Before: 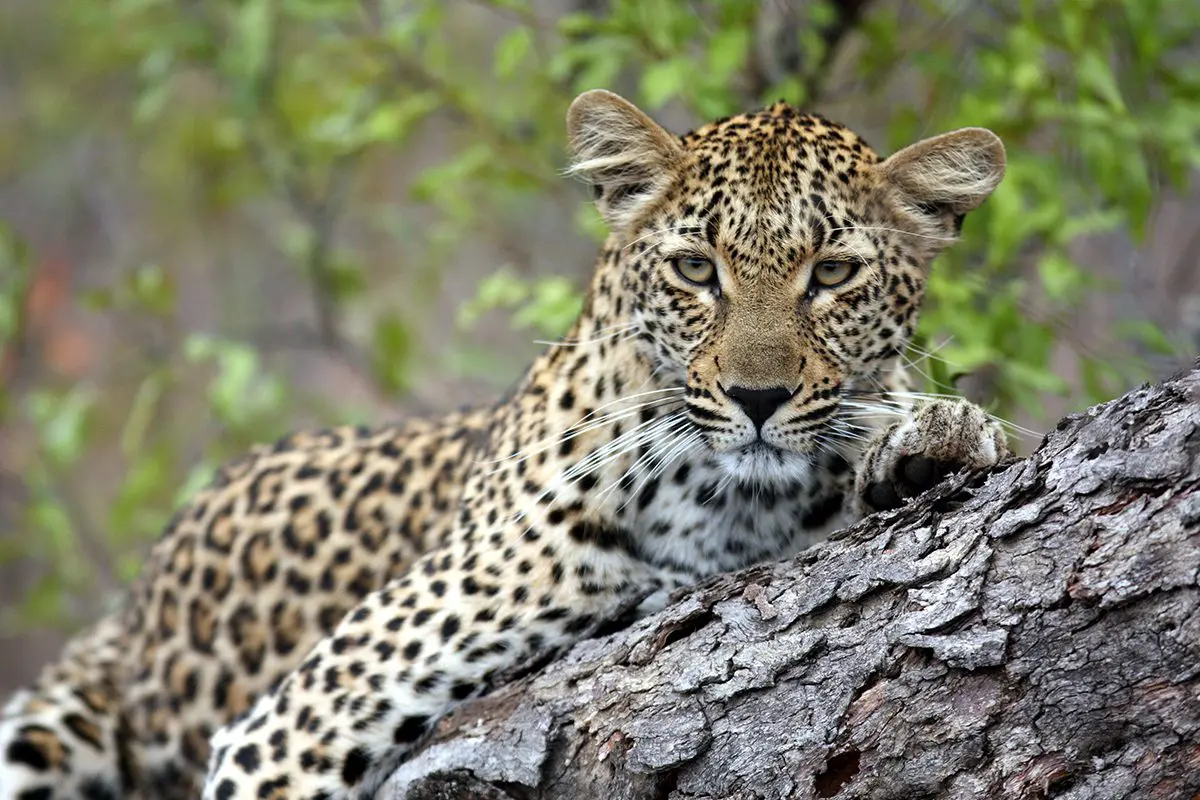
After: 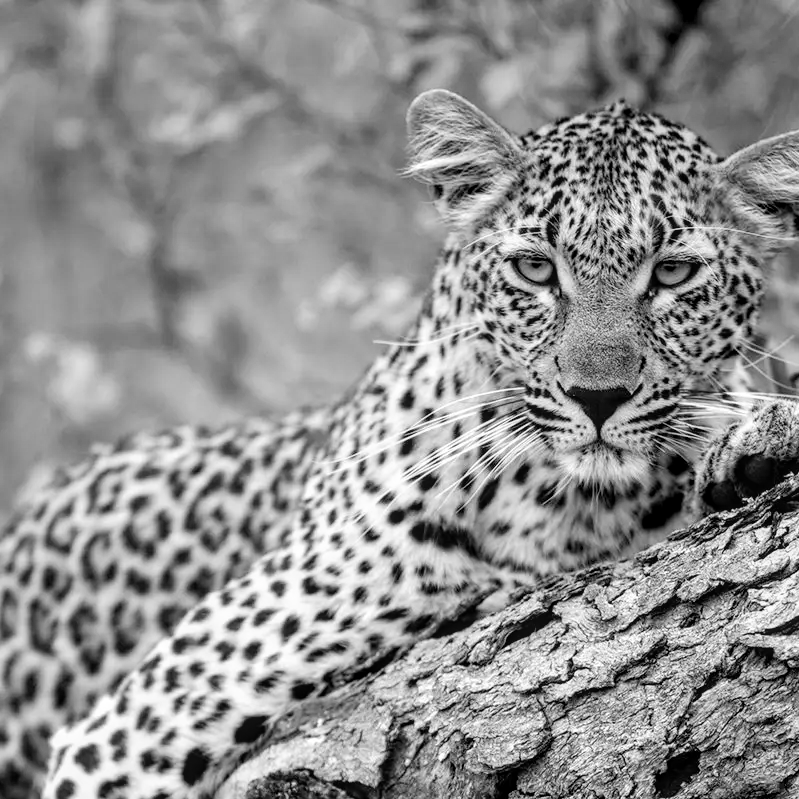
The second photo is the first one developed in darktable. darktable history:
crop and rotate: left 13.337%, right 20.028%
local contrast: on, module defaults
color balance rgb: perceptual saturation grading › global saturation 0.305%, global vibrance 59.989%
velvia: strength 75%
tone equalizer: on, module defaults
tone curve: curves: ch0 [(0, 0) (0.07, 0.057) (0.15, 0.177) (0.352, 0.445) (0.59, 0.703) (0.857, 0.908) (1, 1)], preserve colors none
color calibration: output gray [0.25, 0.35, 0.4, 0], illuminant same as pipeline (D50), adaptation XYZ, x 0.346, y 0.358, temperature 5005.72 K
